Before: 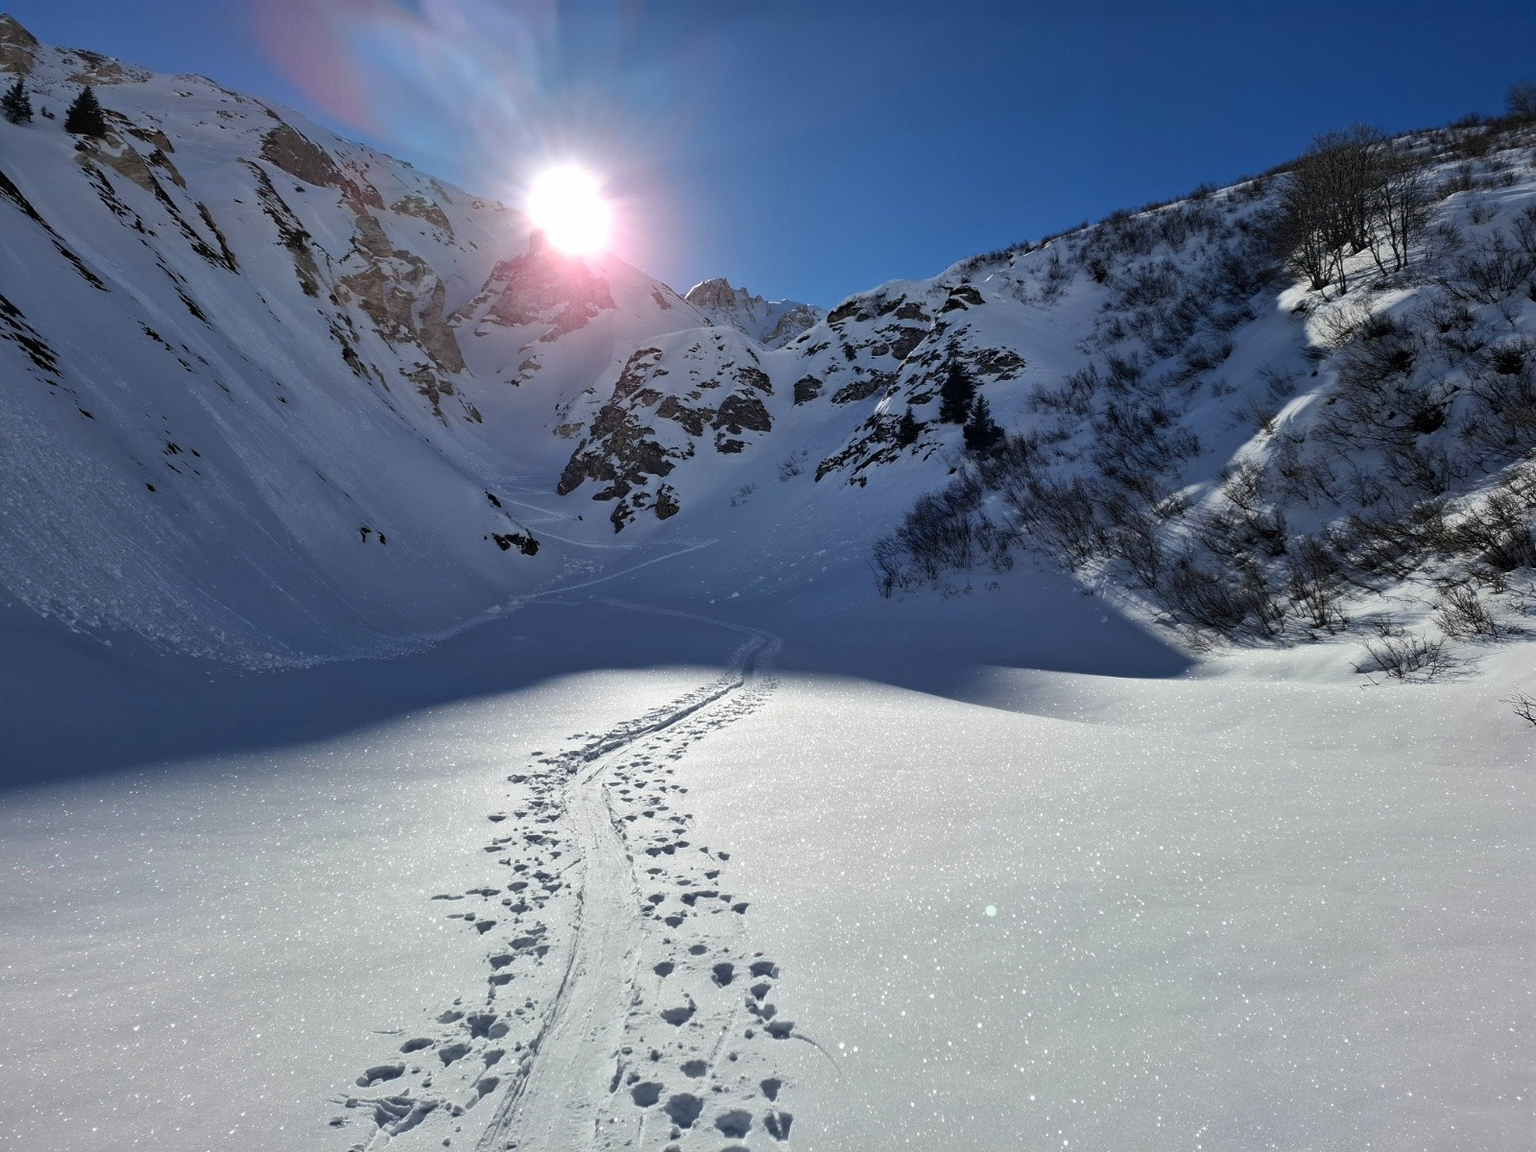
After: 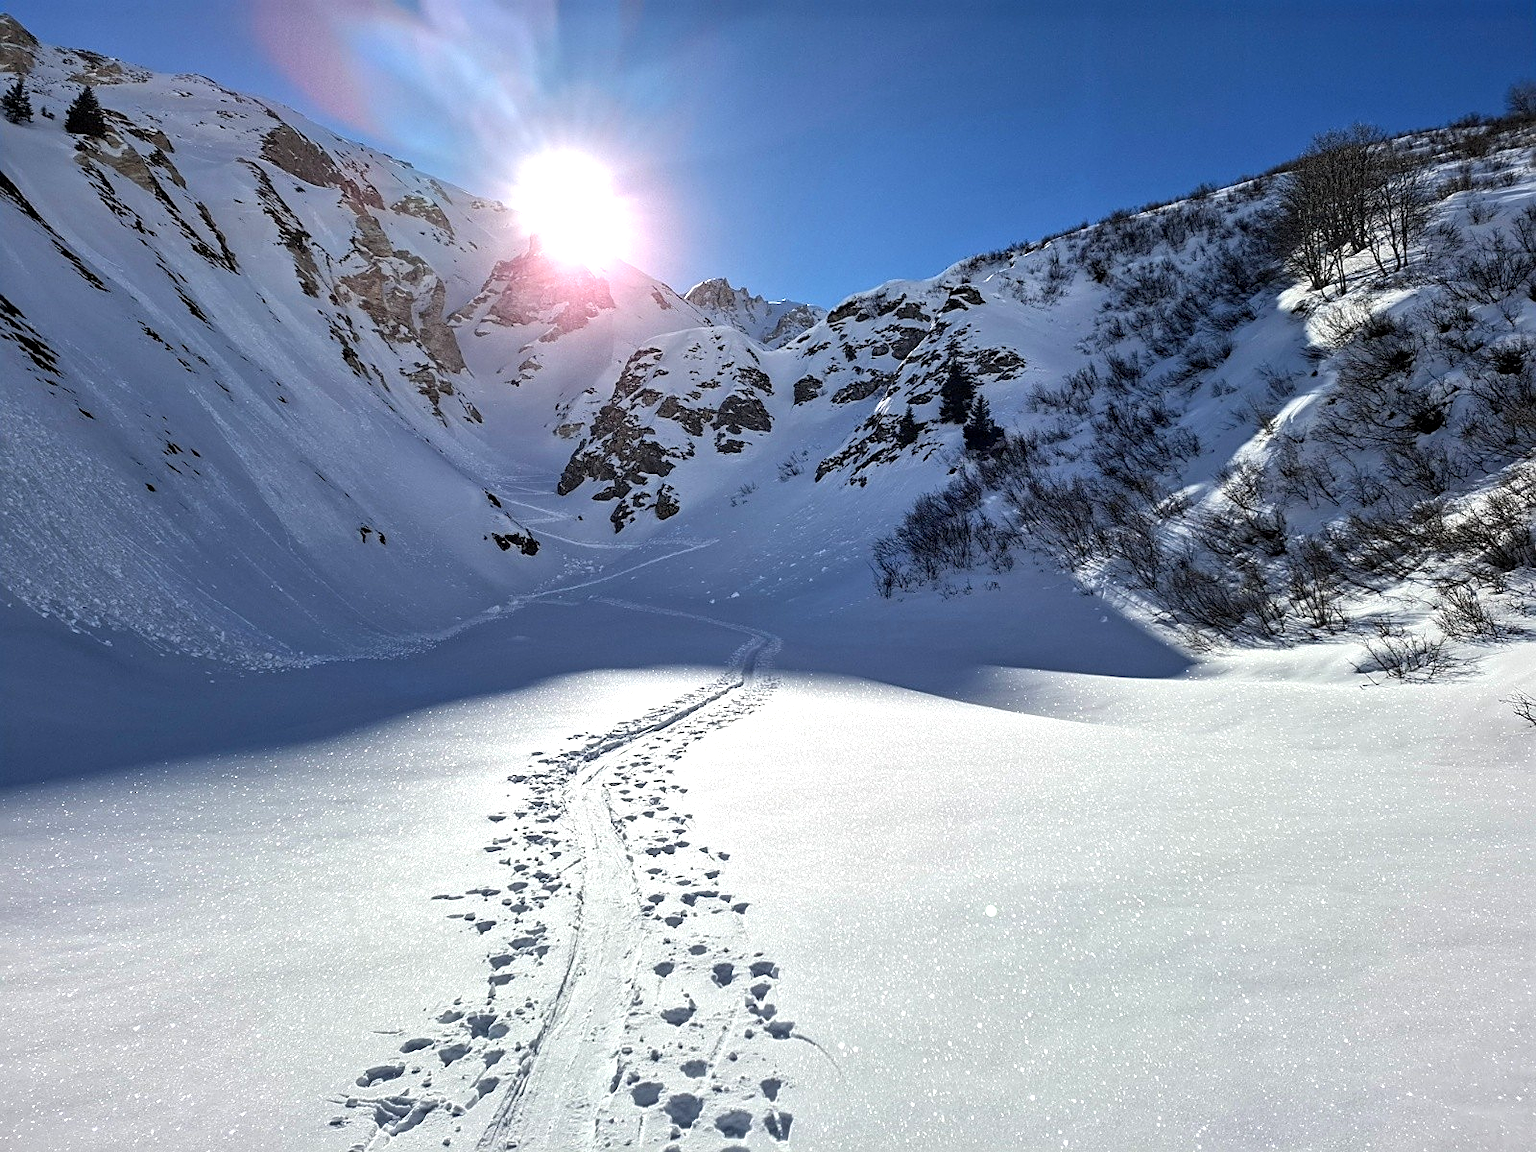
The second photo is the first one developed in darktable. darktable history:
exposure: exposure 0.6 EV, compensate exposure bias true, compensate highlight preservation false
sharpen: on, module defaults
local contrast: on, module defaults
